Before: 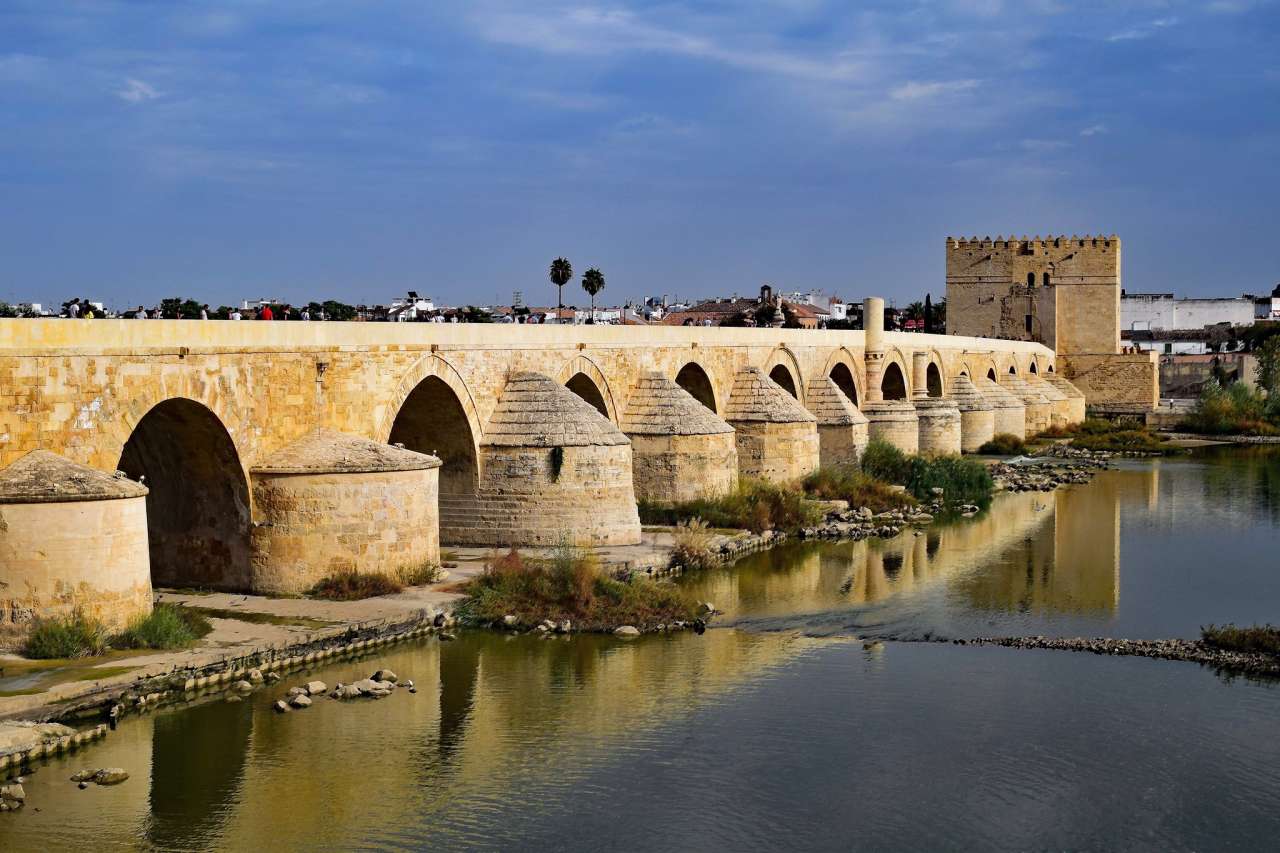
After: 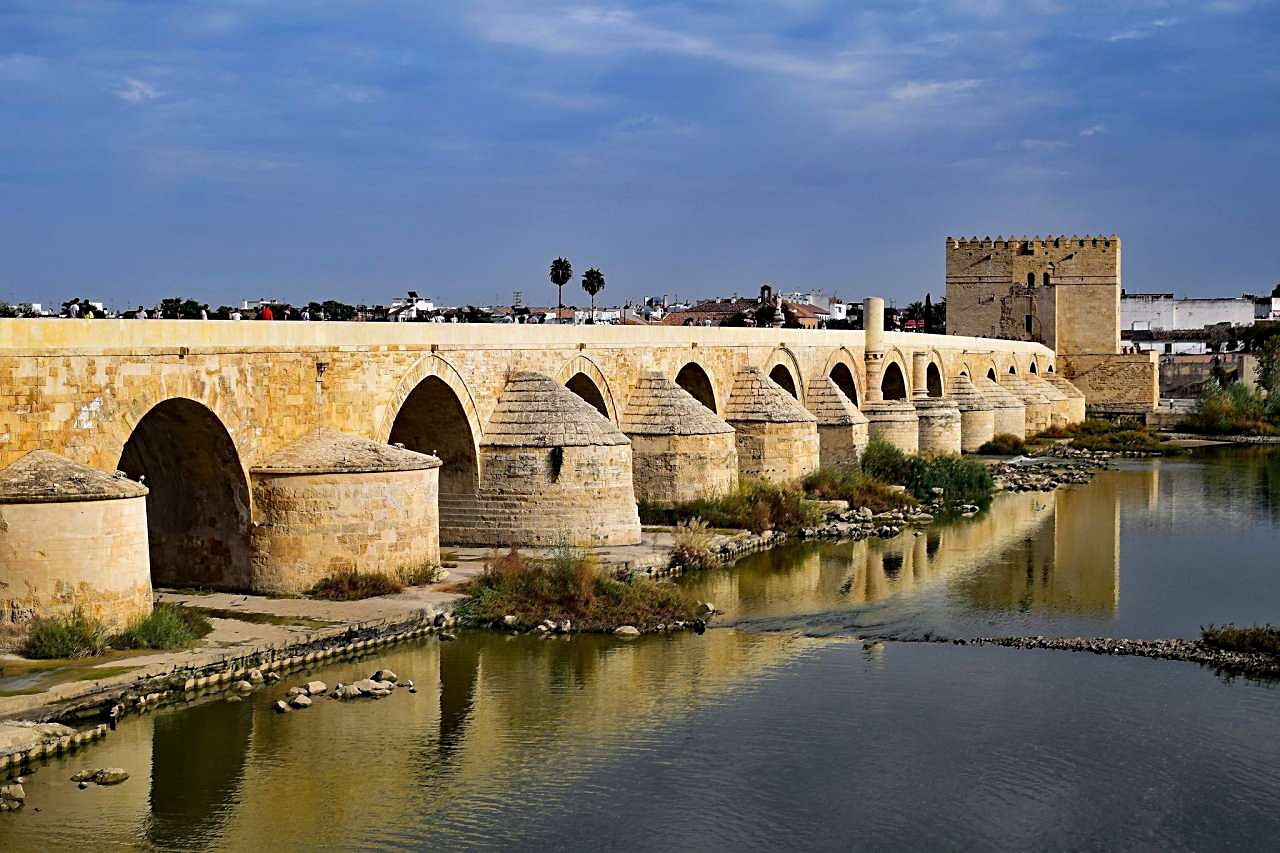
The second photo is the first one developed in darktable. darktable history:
contrast equalizer: y [[0.439, 0.44, 0.442, 0.457, 0.493, 0.498], [0.5 ×6], [0.5 ×6], [0 ×6], [0 ×6]], mix -0.288
sharpen: on, module defaults
